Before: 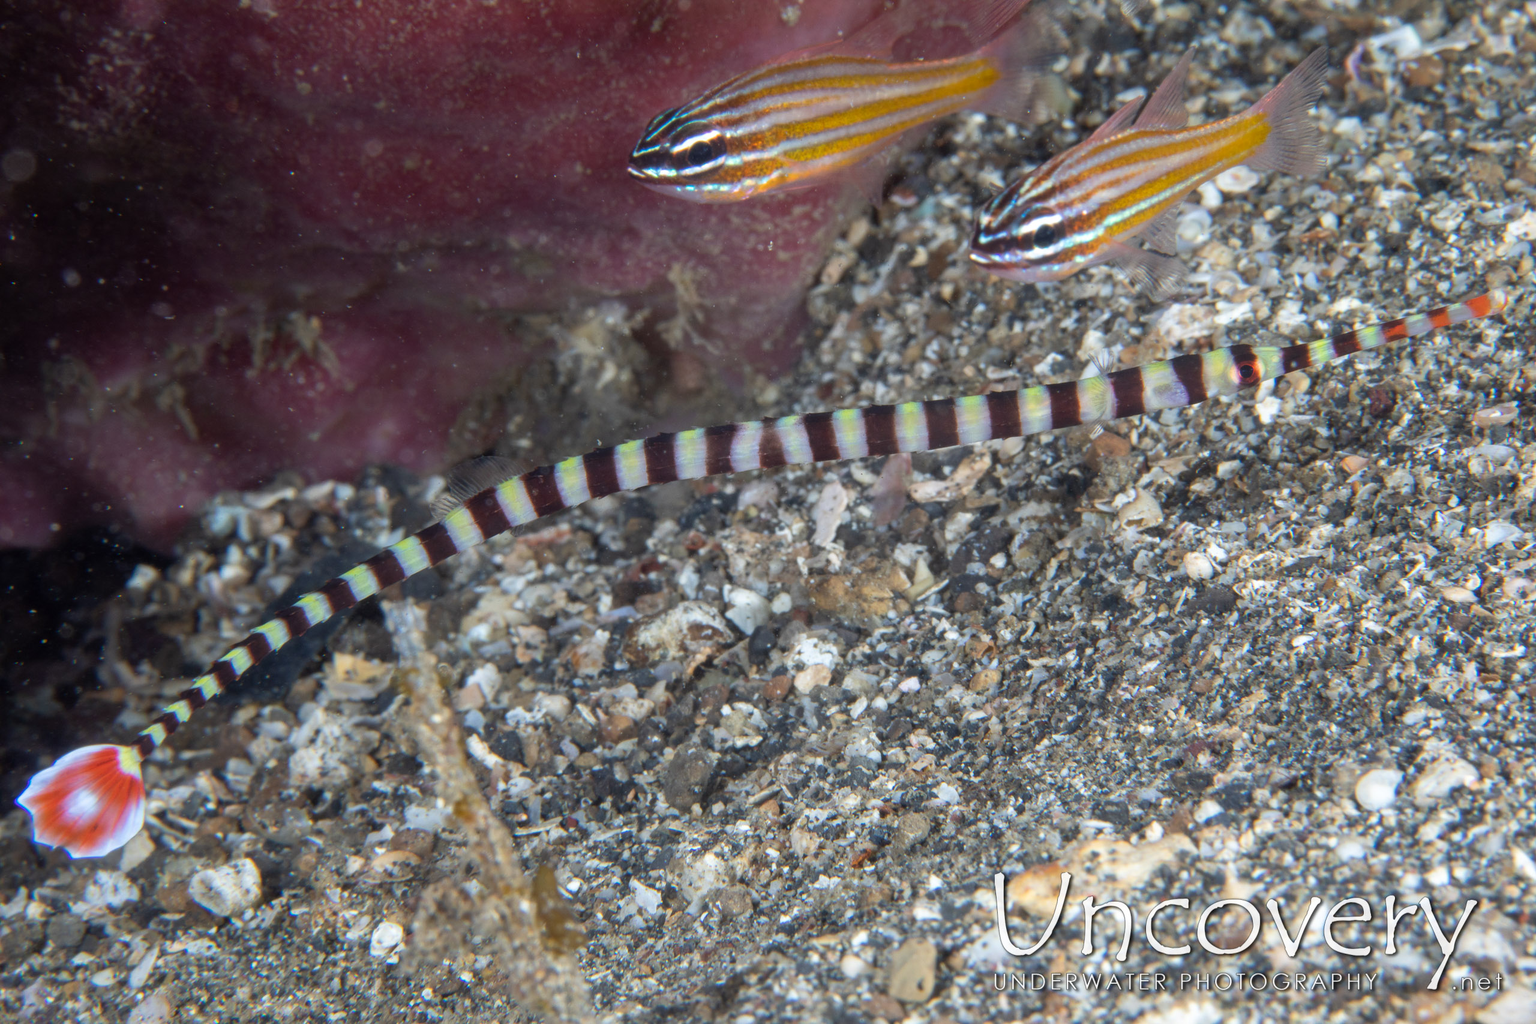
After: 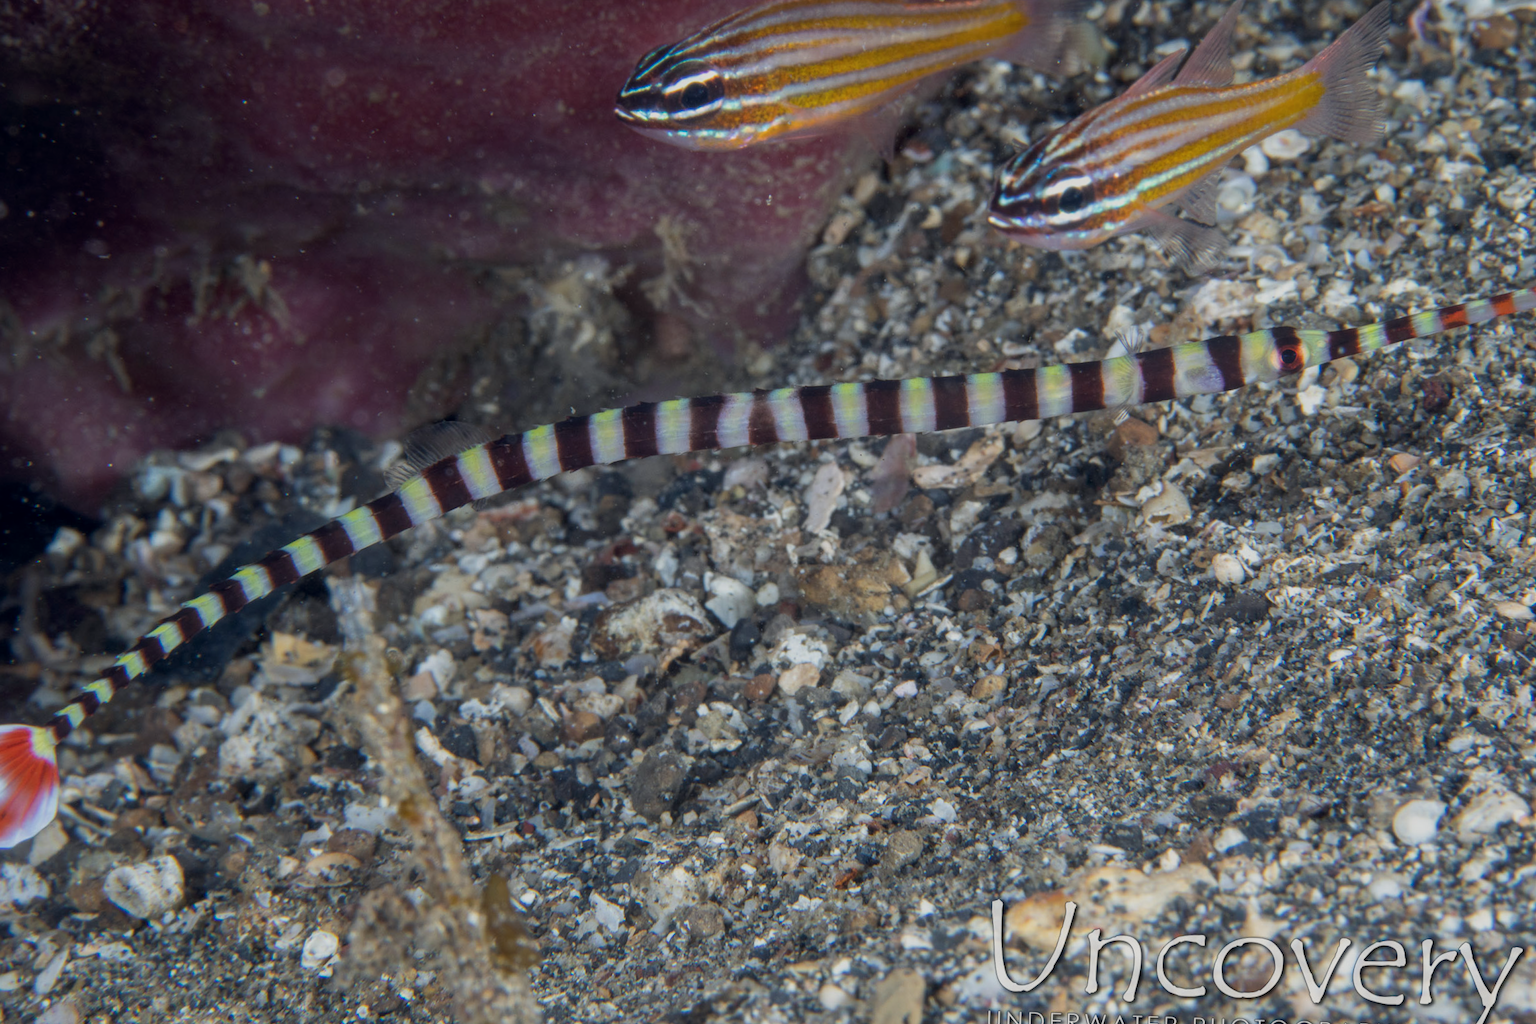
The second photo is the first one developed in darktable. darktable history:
local contrast: highlights 100%, shadows 100%, detail 120%, midtone range 0.2
exposure: exposure -0.582 EV, compensate highlight preservation false
crop and rotate: angle -1.96°, left 3.097%, top 4.154%, right 1.586%, bottom 0.529%
color correction: highlights a* 0.207, highlights b* 2.7, shadows a* -0.874, shadows b* -4.78
